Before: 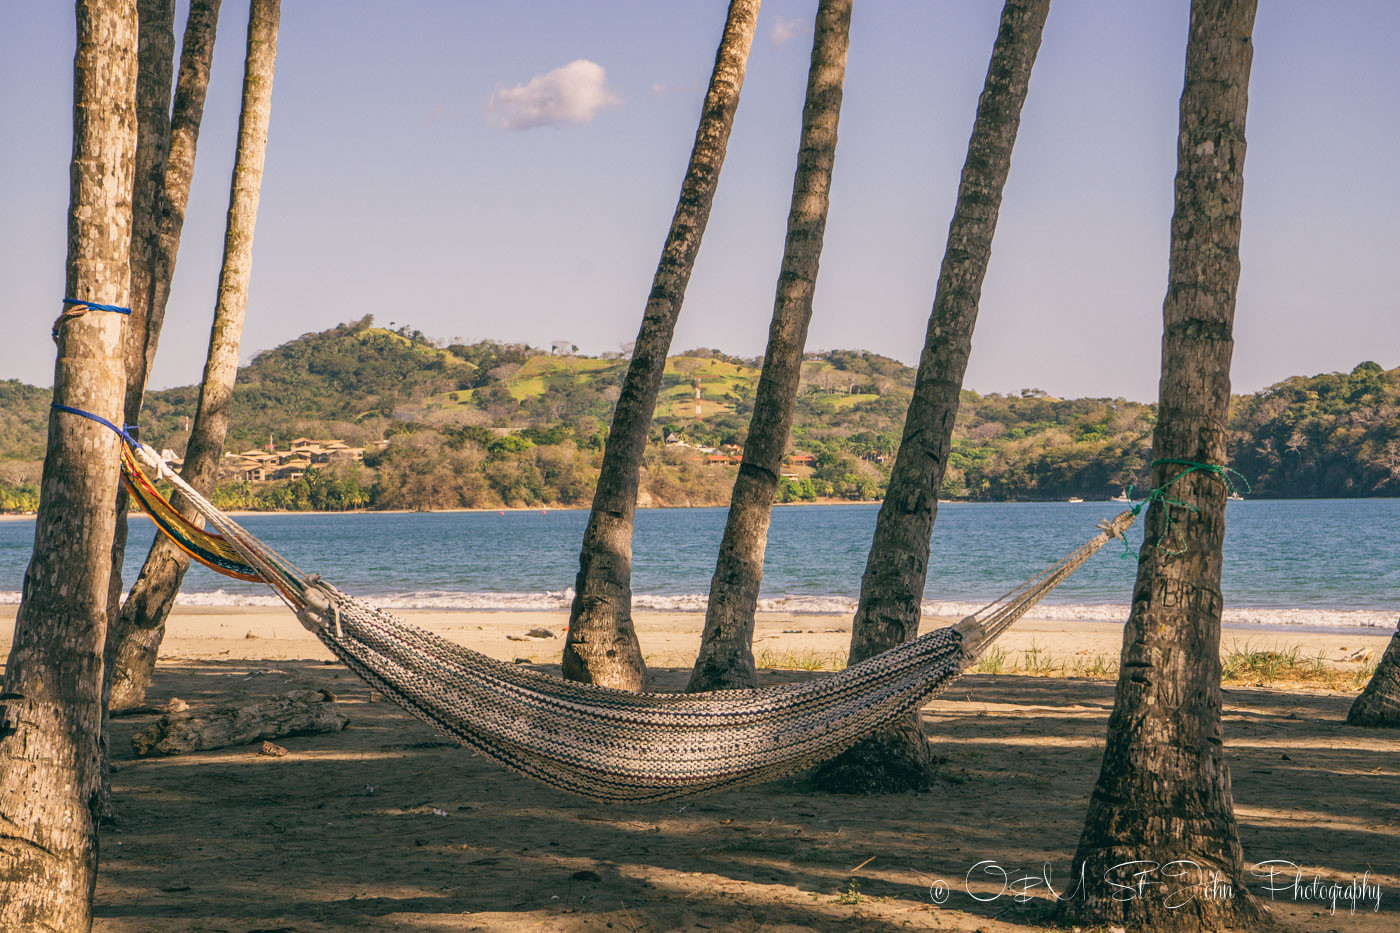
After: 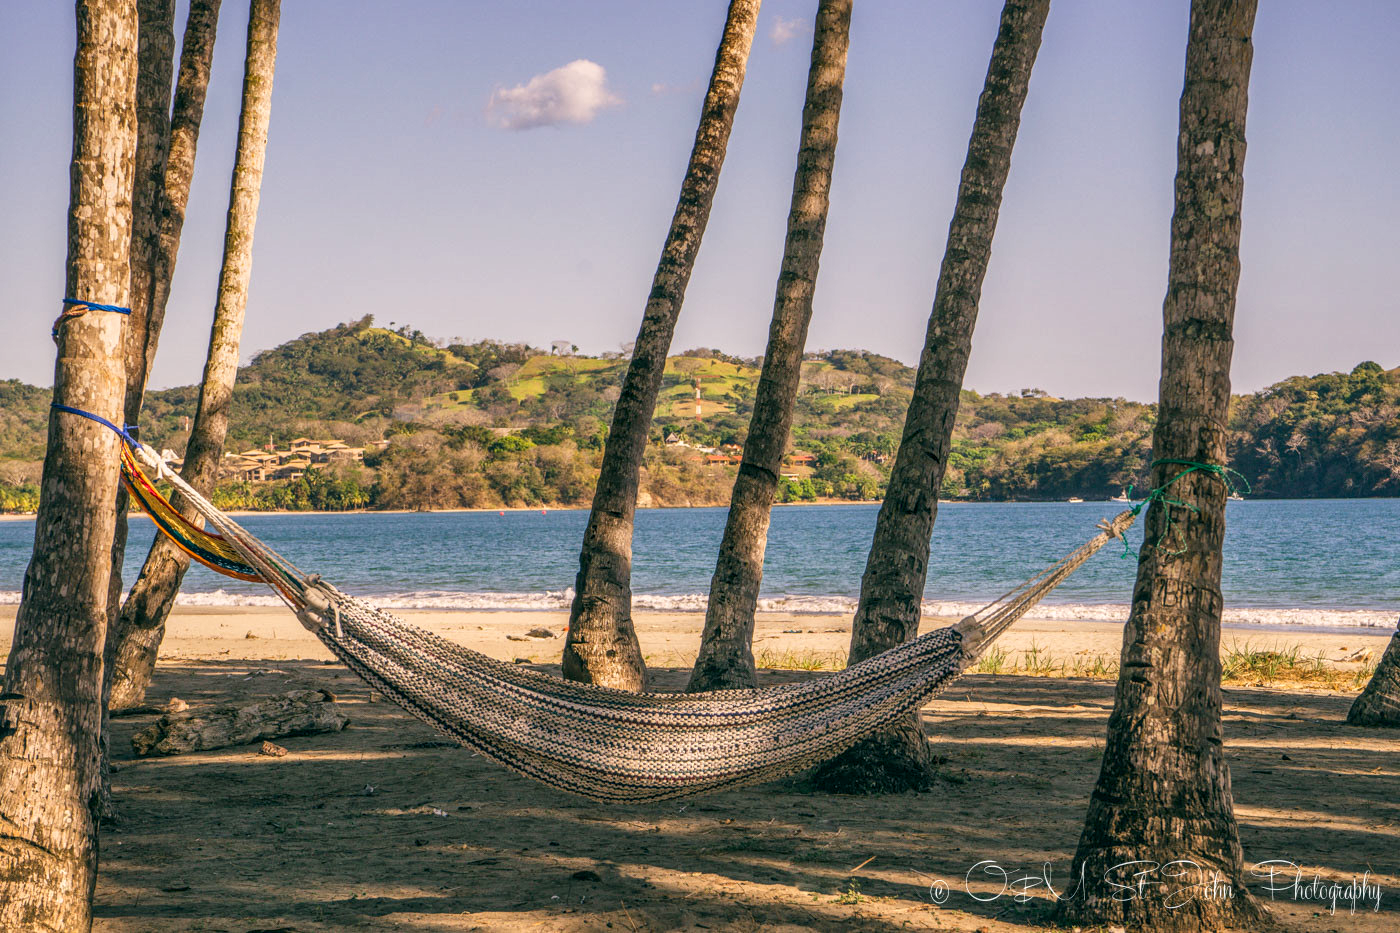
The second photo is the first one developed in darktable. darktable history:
local contrast: detail 130%
color correction: highlights b* -0.043, saturation 1.15
shadows and highlights: shadows 51.98, highlights -28.64, soften with gaussian
